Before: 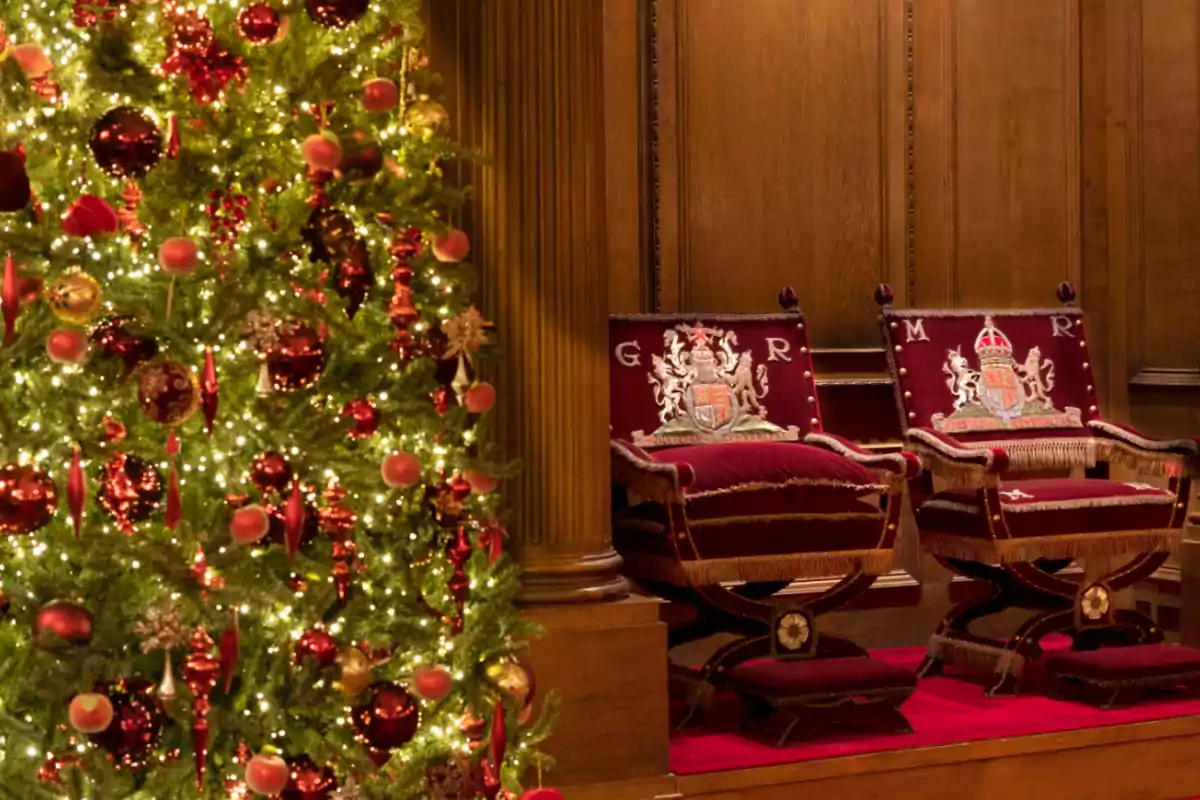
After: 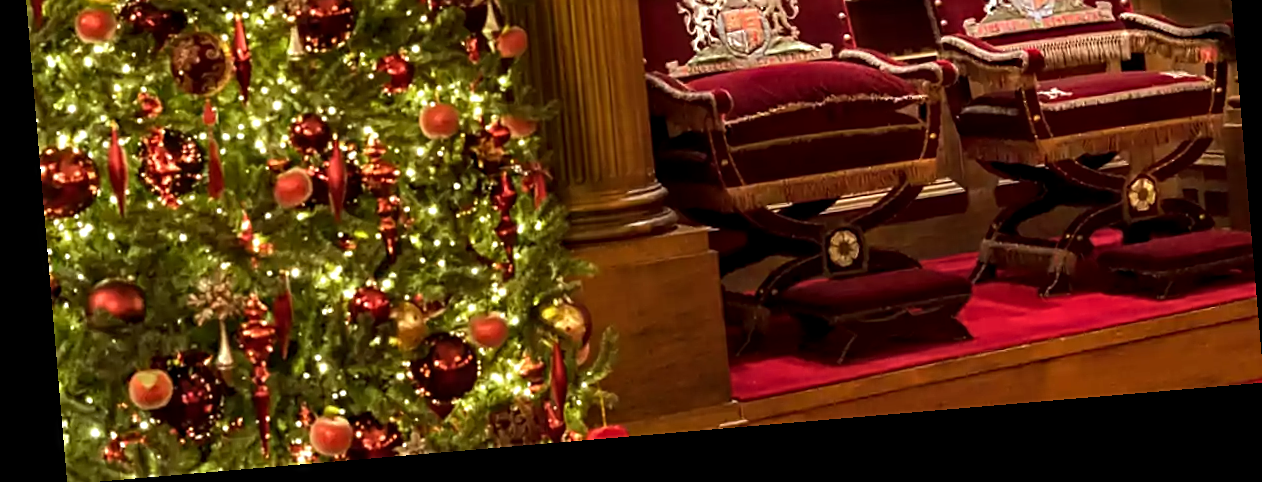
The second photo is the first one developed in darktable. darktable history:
crop and rotate: top 46.237%
tone equalizer: -8 EV -0.417 EV, -7 EV -0.389 EV, -6 EV -0.333 EV, -5 EV -0.222 EV, -3 EV 0.222 EV, -2 EV 0.333 EV, -1 EV 0.389 EV, +0 EV 0.417 EV, edges refinement/feathering 500, mask exposure compensation -1.57 EV, preserve details no
haze removal: strength 0.29, distance 0.25, compatibility mode true, adaptive false
rotate and perspective: rotation -4.86°, automatic cropping off
sharpen: on, module defaults
color correction: highlights a* -6.69, highlights b* 0.49
local contrast: on, module defaults
